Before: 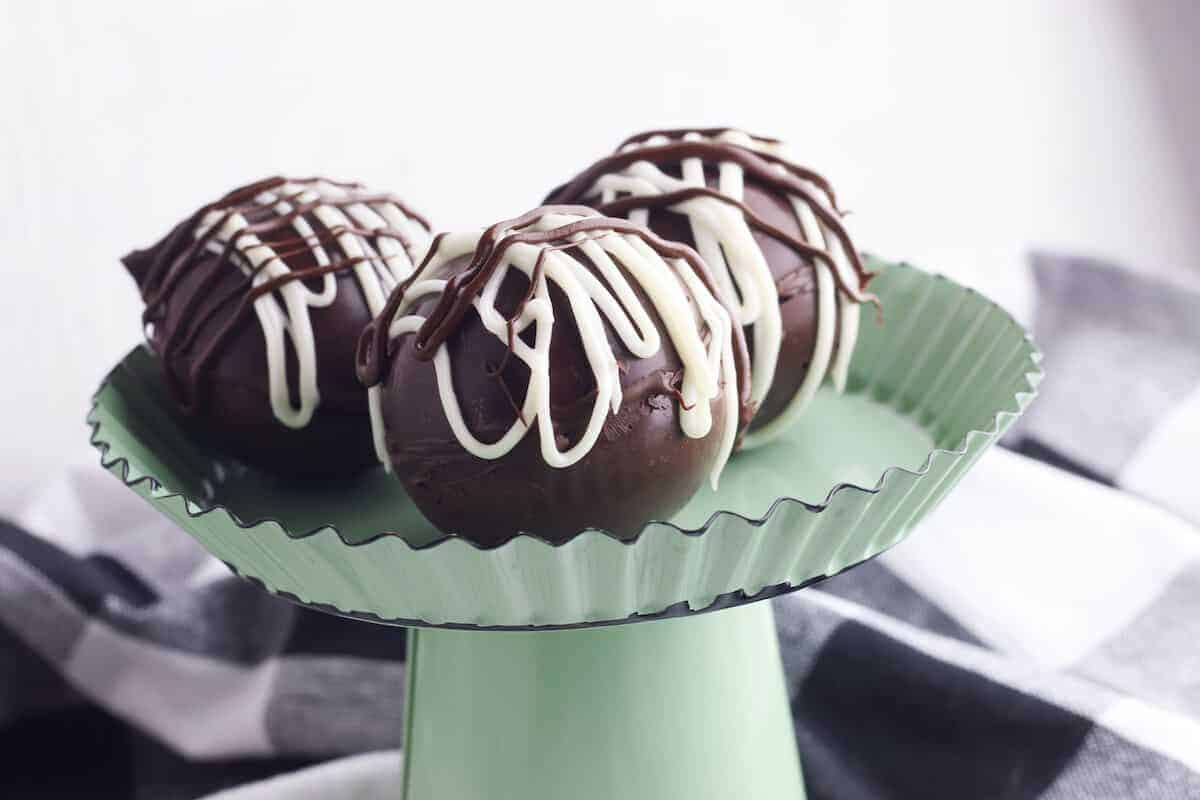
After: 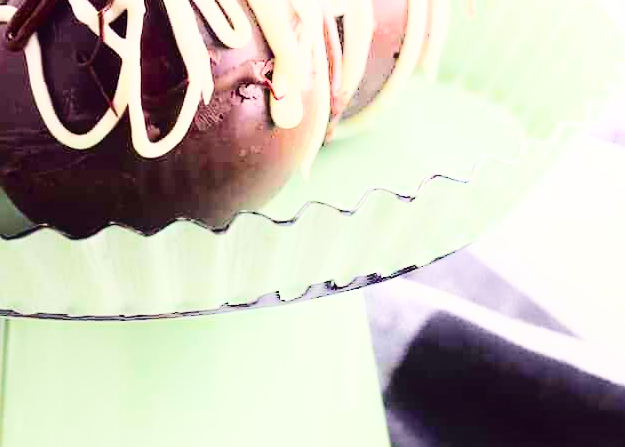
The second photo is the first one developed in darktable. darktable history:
exposure: black level correction 0, exposure 0.949 EV, compensate highlight preservation false
shadows and highlights: shadows -89.2, highlights 89.46, soften with gaussian
filmic rgb: black relative exposure -7.71 EV, white relative exposure 4.35 EV, hardness 3.76, latitude 49.62%, contrast 1.101, iterations of high-quality reconstruction 0
color balance rgb: power › chroma 1.027%, power › hue 27.93°, highlights gain › chroma 2.073%, highlights gain › hue 65.33°, perceptual saturation grading › global saturation 36.201%, perceptual saturation grading › shadows 34.949%, global vibrance 20%
crop: left 34.161%, top 38.861%, right 13.676%, bottom 5.143%
local contrast: mode bilateral grid, contrast 99, coarseness 99, detail 90%, midtone range 0.2
tone curve: curves: ch0 [(0, 0) (0.003, 0.023) (0.011, 0.024) (0.025, 0.028) (0.044, 0.035) (0.069, 0.043) (0.1, 0.052) (0.136, 0.063) (0.177, 0.094) (0.224, 0.145) (0.277, 0.209) (0.335, 0.281) (0.399, 0.364) (0.468, 0.453) (0.543, 0.553) (0.623, 0.66) (0.709, 0.767) (0.801, 0.88) (0.898, 0.968) (1, 1)], color space Lab, independent channels, preserve colors none
